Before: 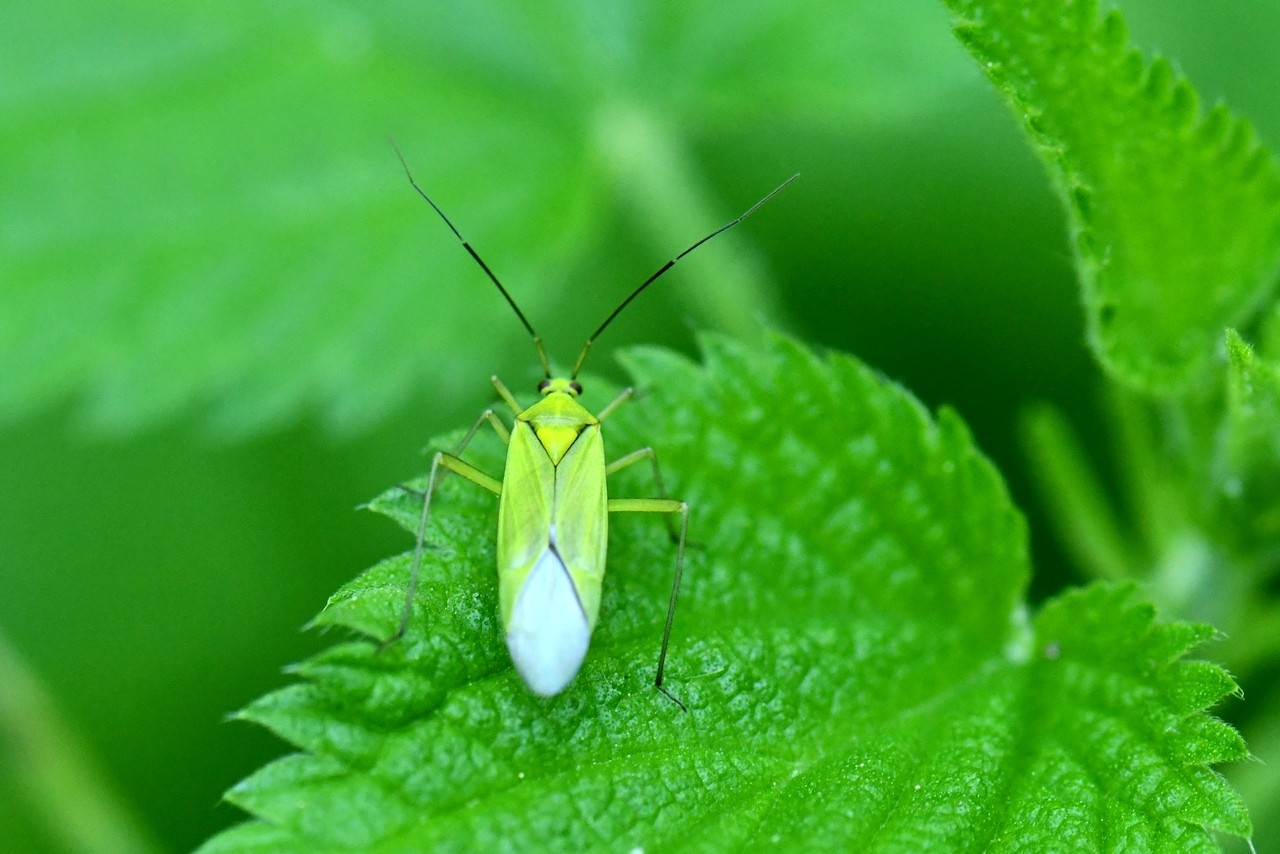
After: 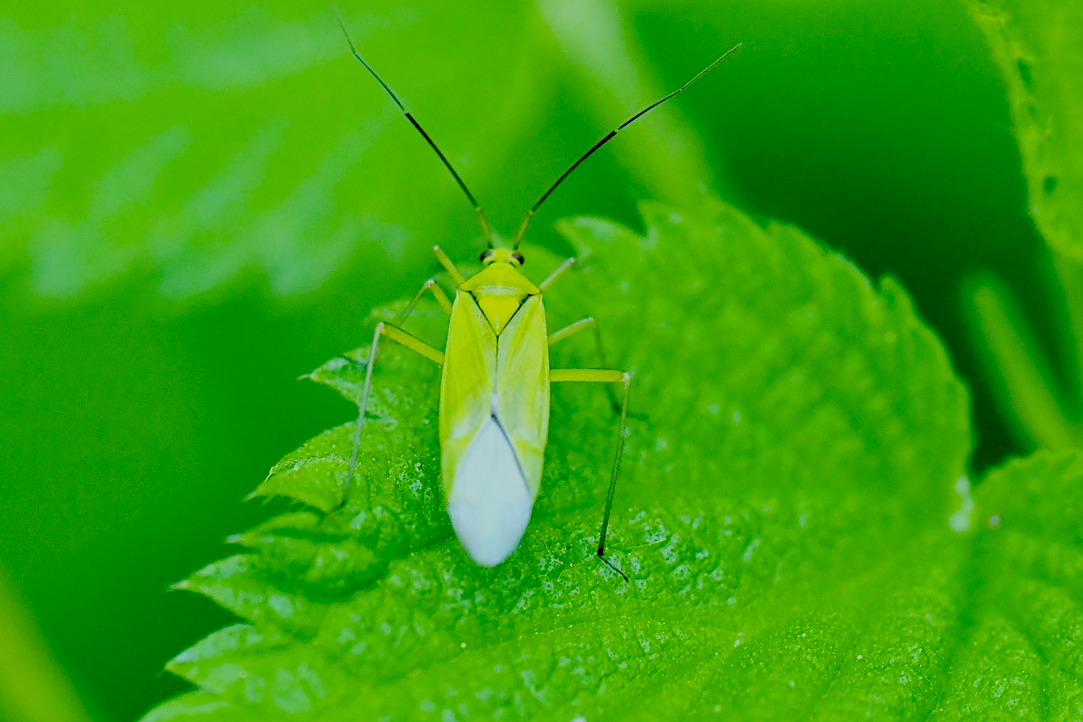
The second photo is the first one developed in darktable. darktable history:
crop and rotate: left 4.601%, top 15.455%, right 10.713%
filmic rgb: black relative exposure -7.05 EV, white relative exposure 5.95 EV, target black luminance 0%, hardness 2.72, latitude 61.71%, contrast 0.693, highlights saturation mix 11.45%, shadows ↔ highlights balance -0.096%, preserve chrominance no, color science v4 (2020), contrast in shadows soft, contrast in highlights soft
color balance rgb: global offset › luminance -0.972%, perceptual saturation grading › global saturation 24.992%, perceptual brilliance grading › global brilliance 18.269%, global vibrance 9.821%
sharpen: radius 1.894, amount 0.391, threshold 1.638
contrast brightness saturation: contrast 0.039, saturation 0.066
